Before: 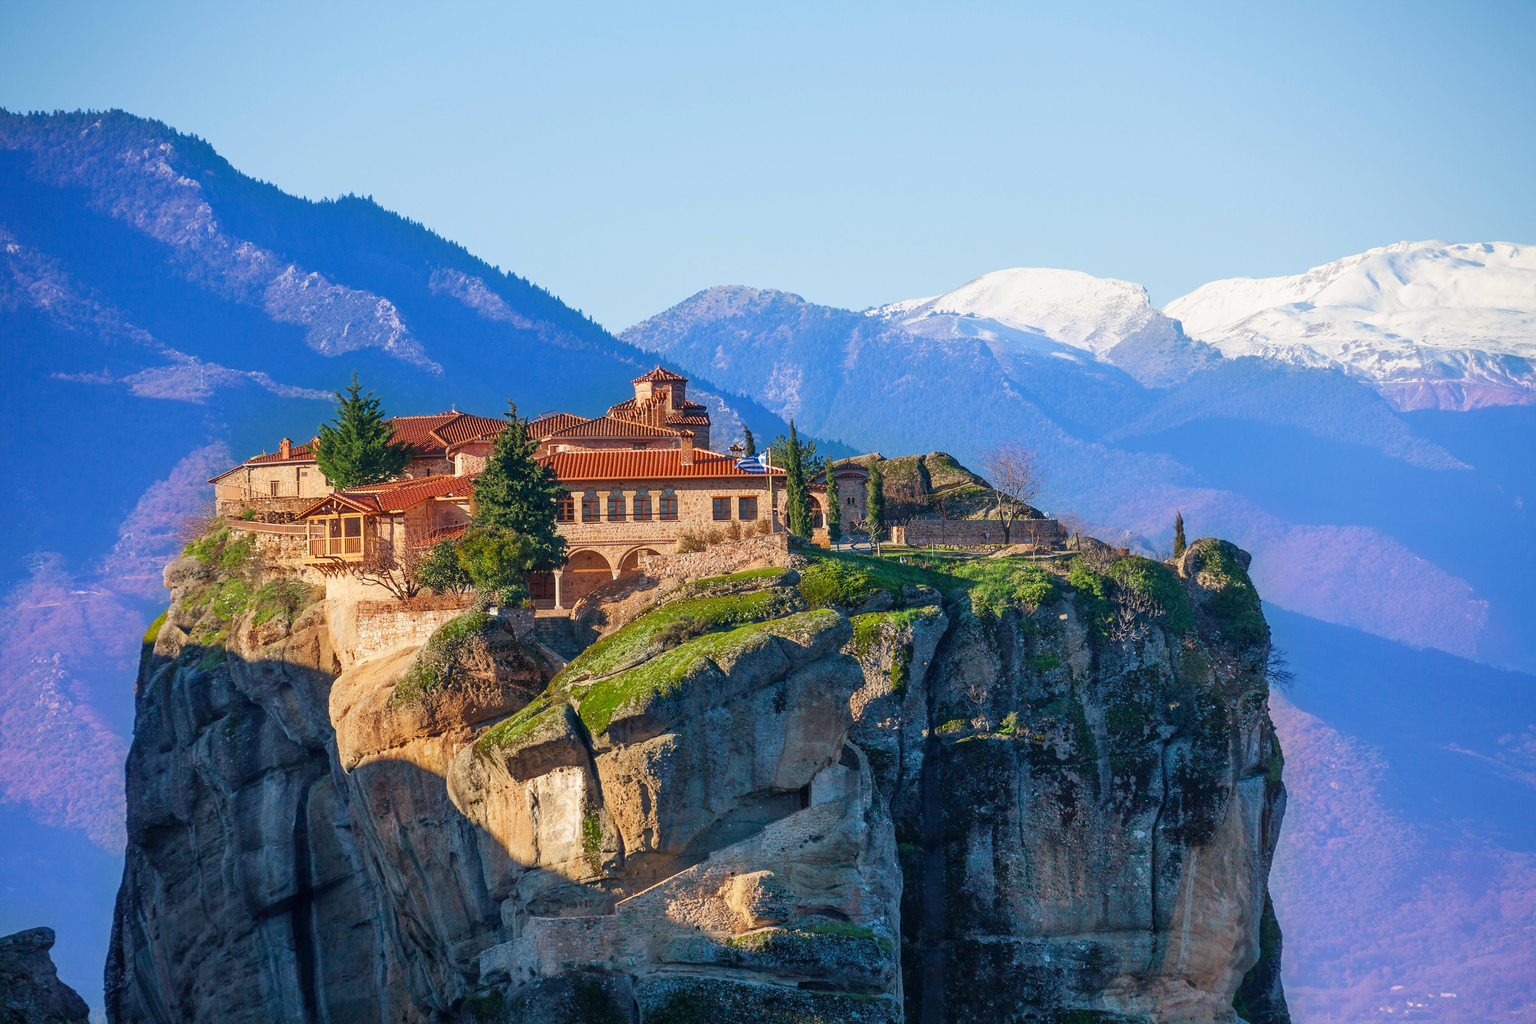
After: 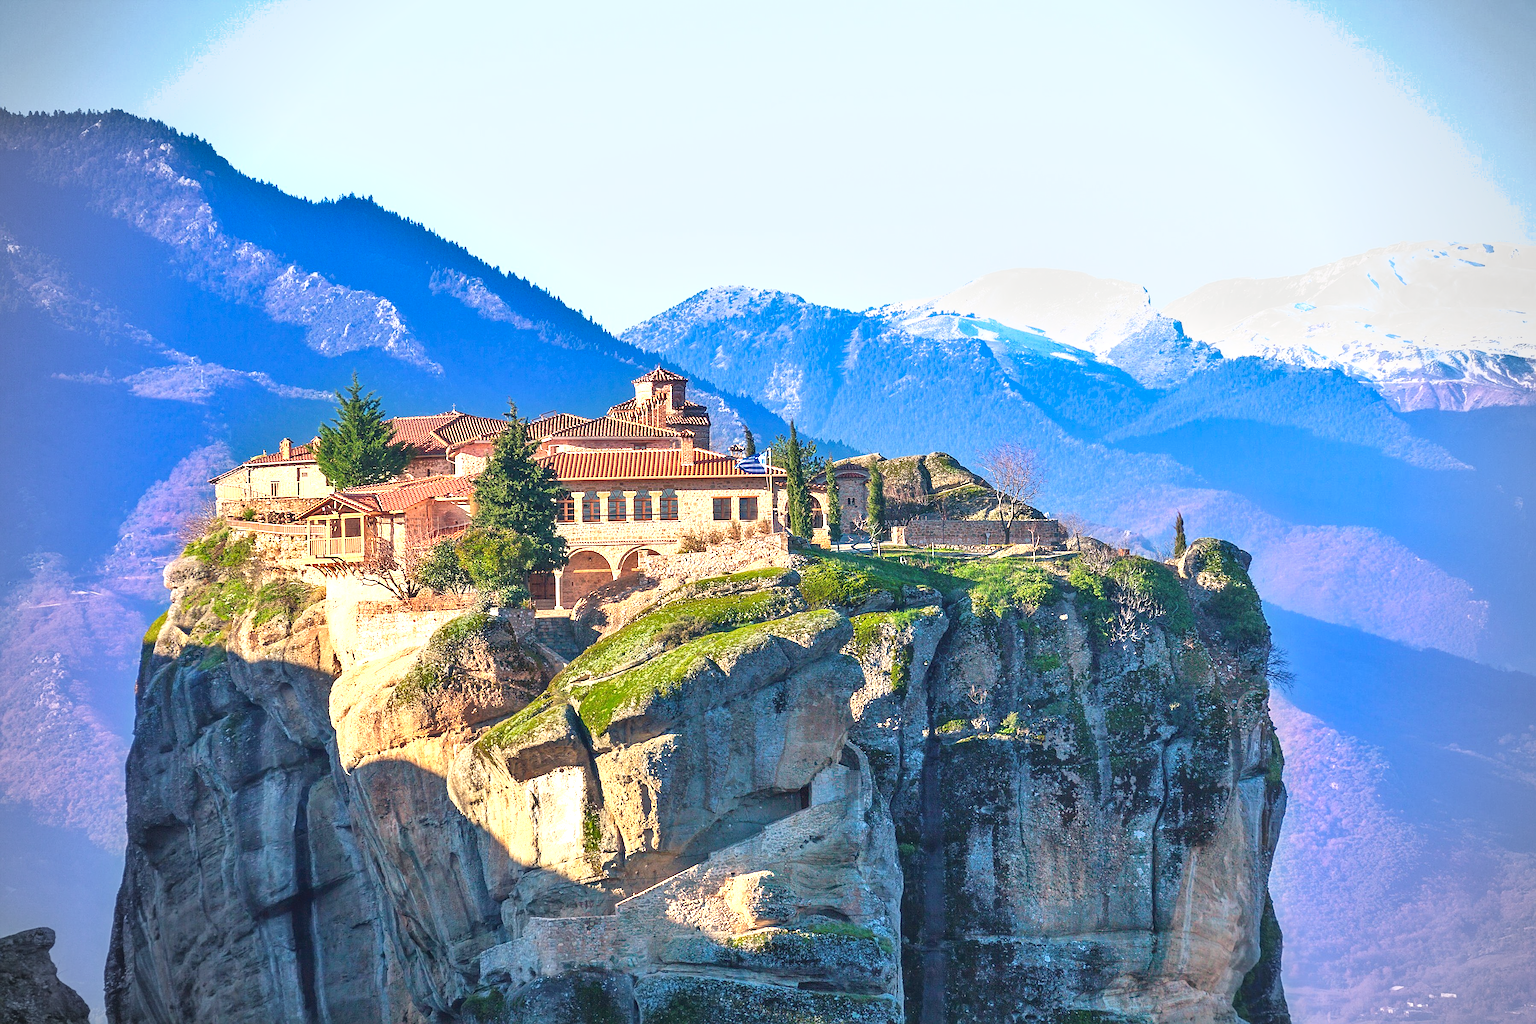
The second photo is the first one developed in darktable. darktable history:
contrast brightness saturation: contrast -0.1, saturation -0.103
exposure: black level correction 0, exposure 1.199 EV, compensate highlight preservation false
sharpen: on, module defaults
shadows and highlights: low approximation 0.01, soften with gaussian
color zones: curves: ch0 [(0, 0.465) (0.092, 0.596) (0.289, 0.464) (0.429, 0.453) (0.571, 0.464) (0.714, 0.455) (0.857, 0.462) (1, 0.465)]
vignetting: fall-off radius 32.16%, brightness -0.282, unbound false
